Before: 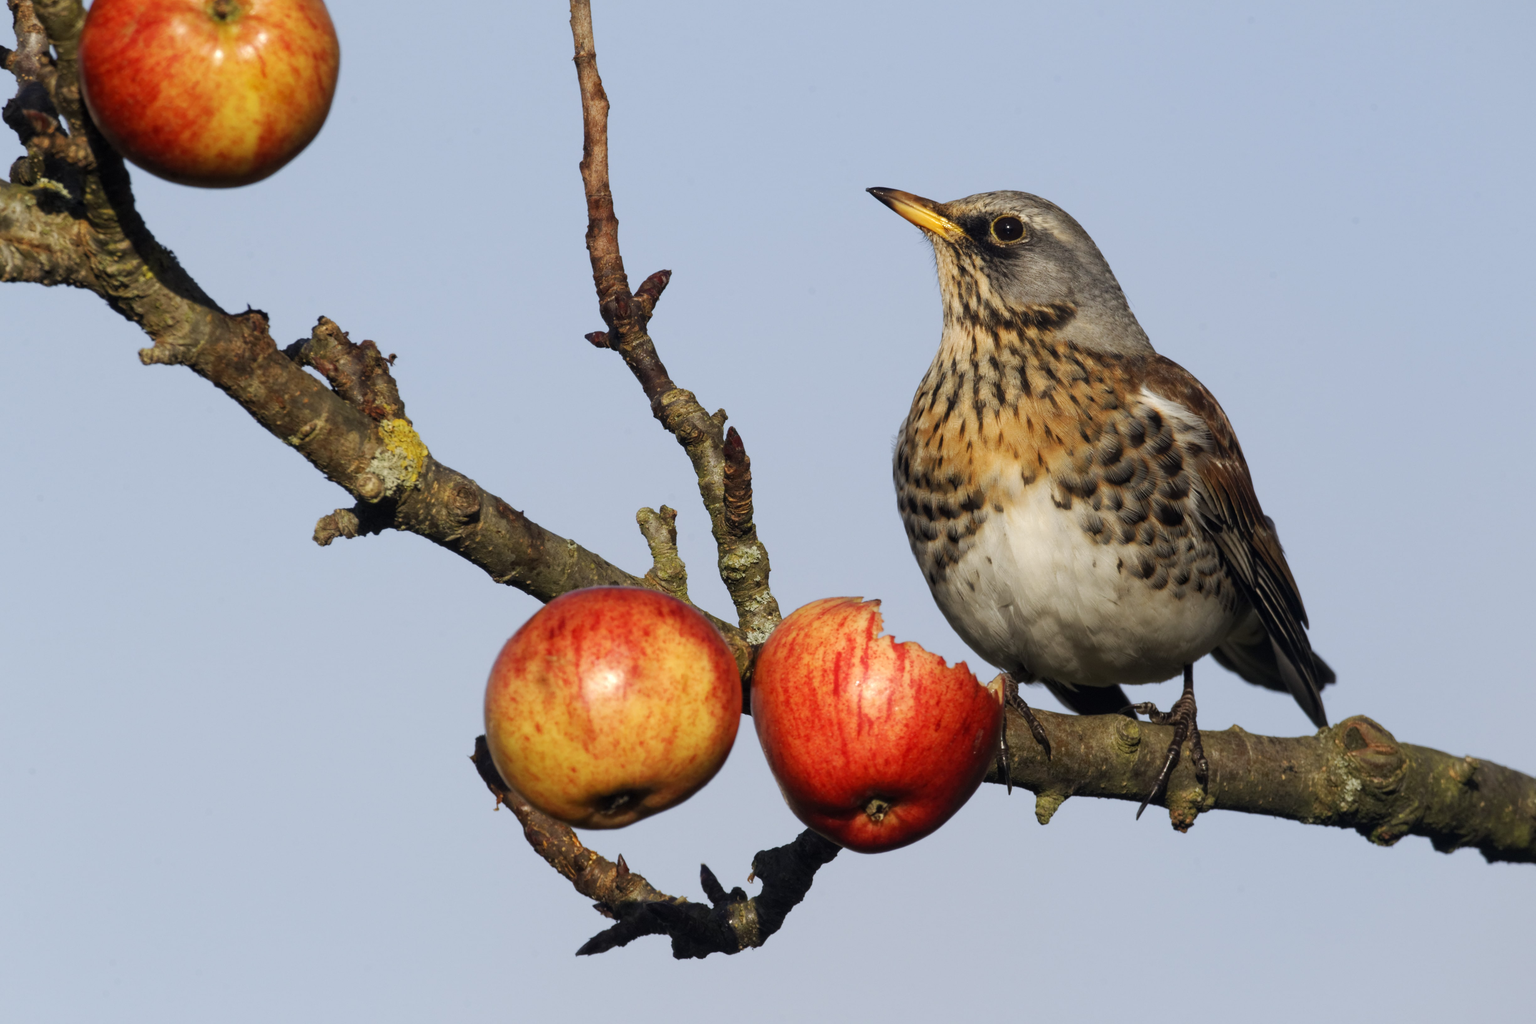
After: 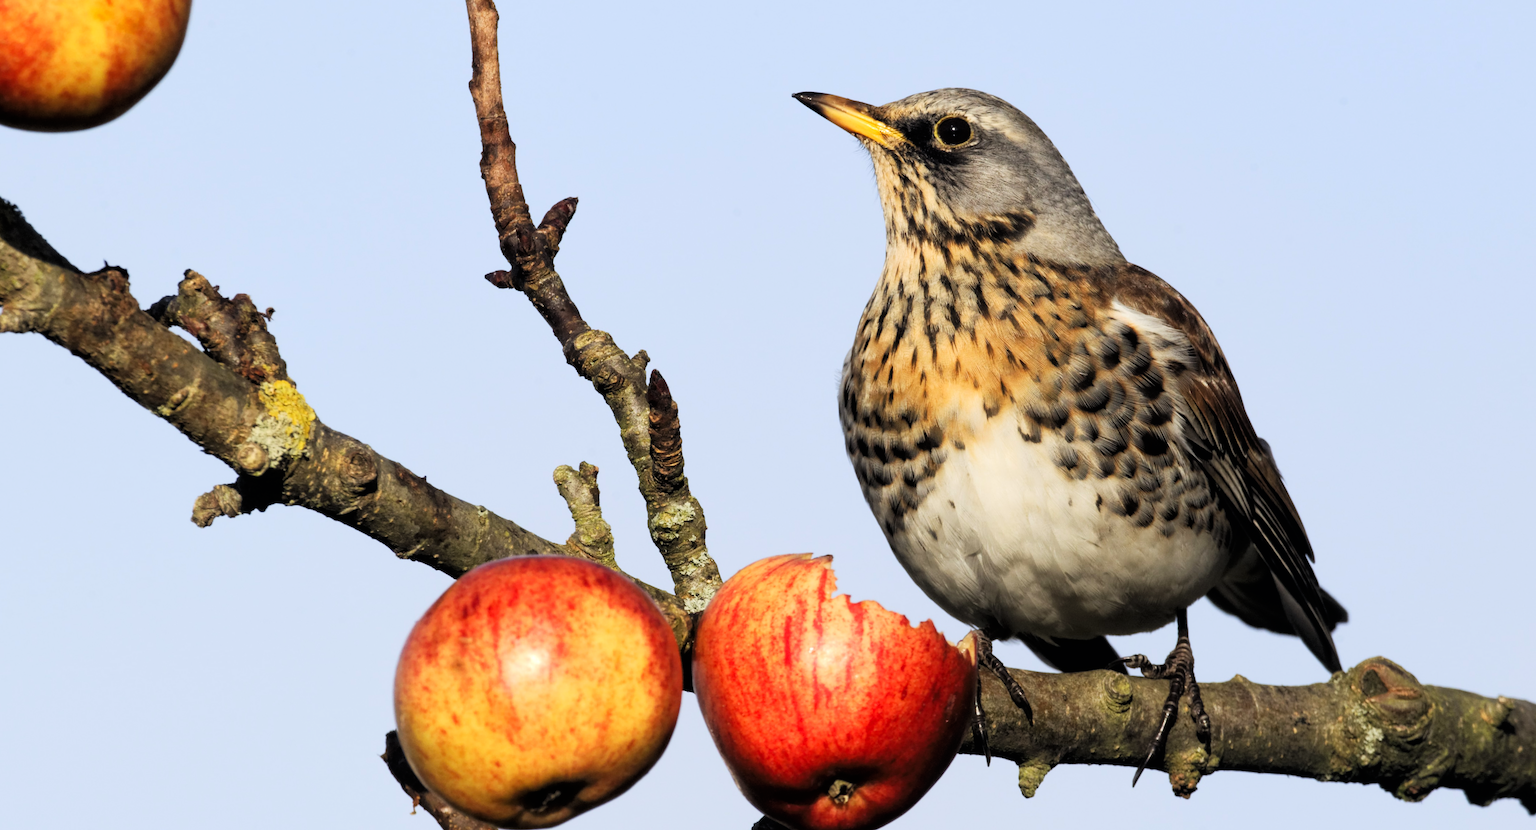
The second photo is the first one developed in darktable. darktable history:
tone curve: curves: ch0 [(0, 0) (0.082, 0.02) (0.129, 0.078) (0.275, 0.301) (0.67, 0.809) (1, 1)], color space Lab, linked channels, preserve colors none
rotate and perspective: rotation -3°, crop left 0.031, crop right 0.968, crop top 0.07, crop bottom 0.93
crop: left 8.155%, top 6.611%, bottom 15.385%
tone equalizer: on, module defaults
